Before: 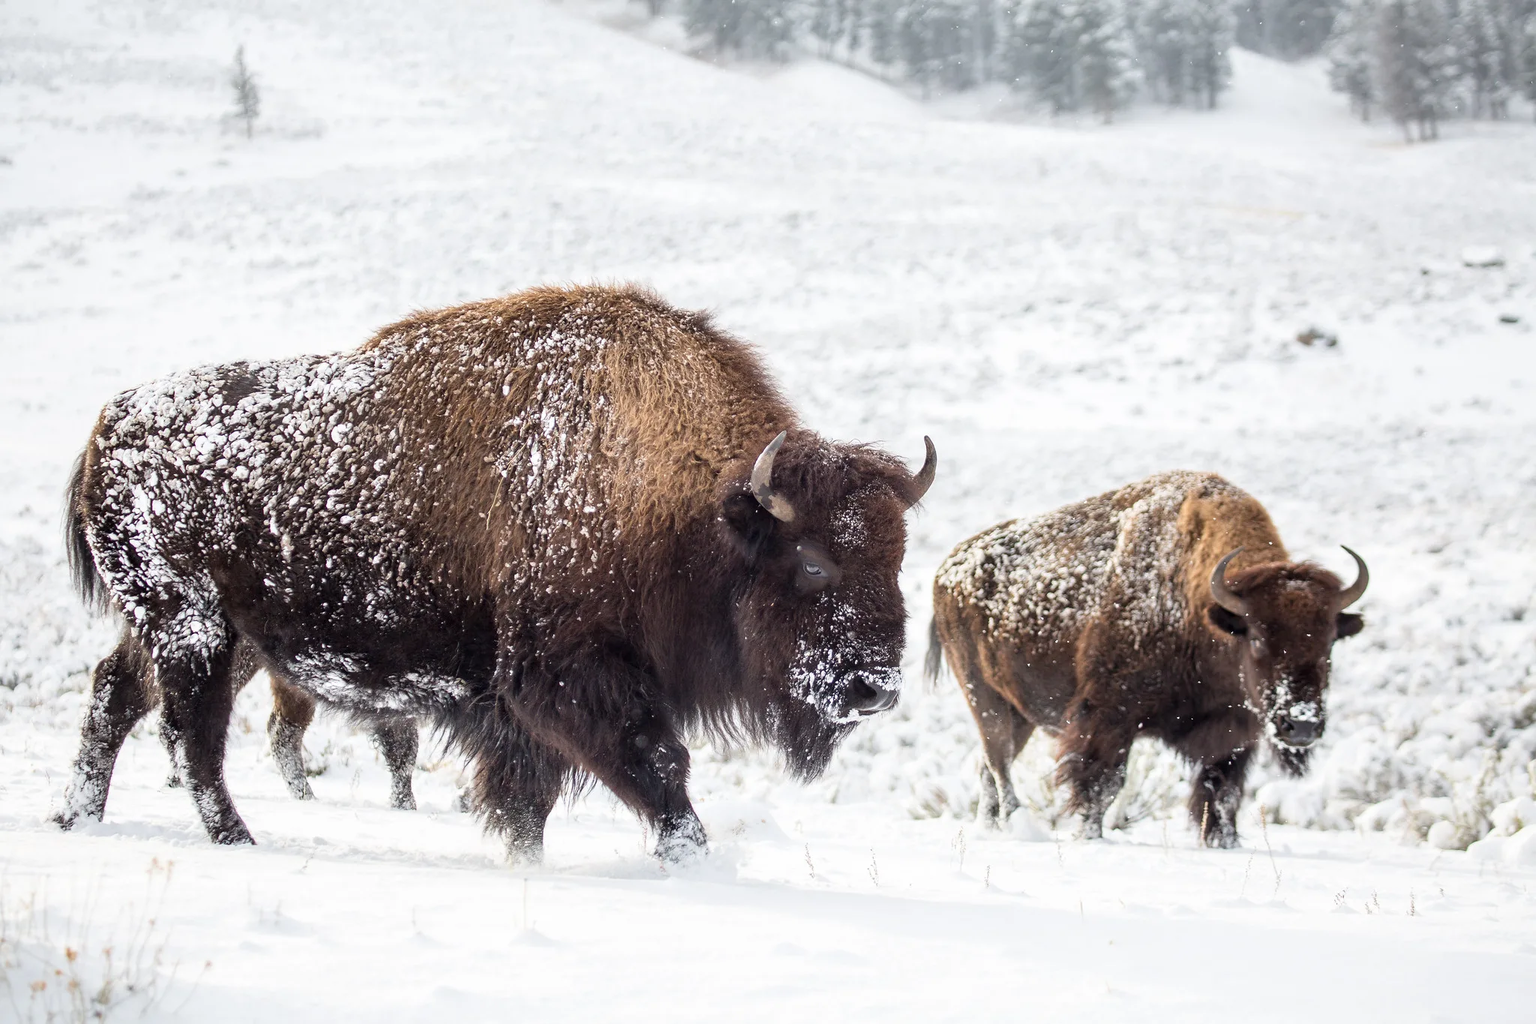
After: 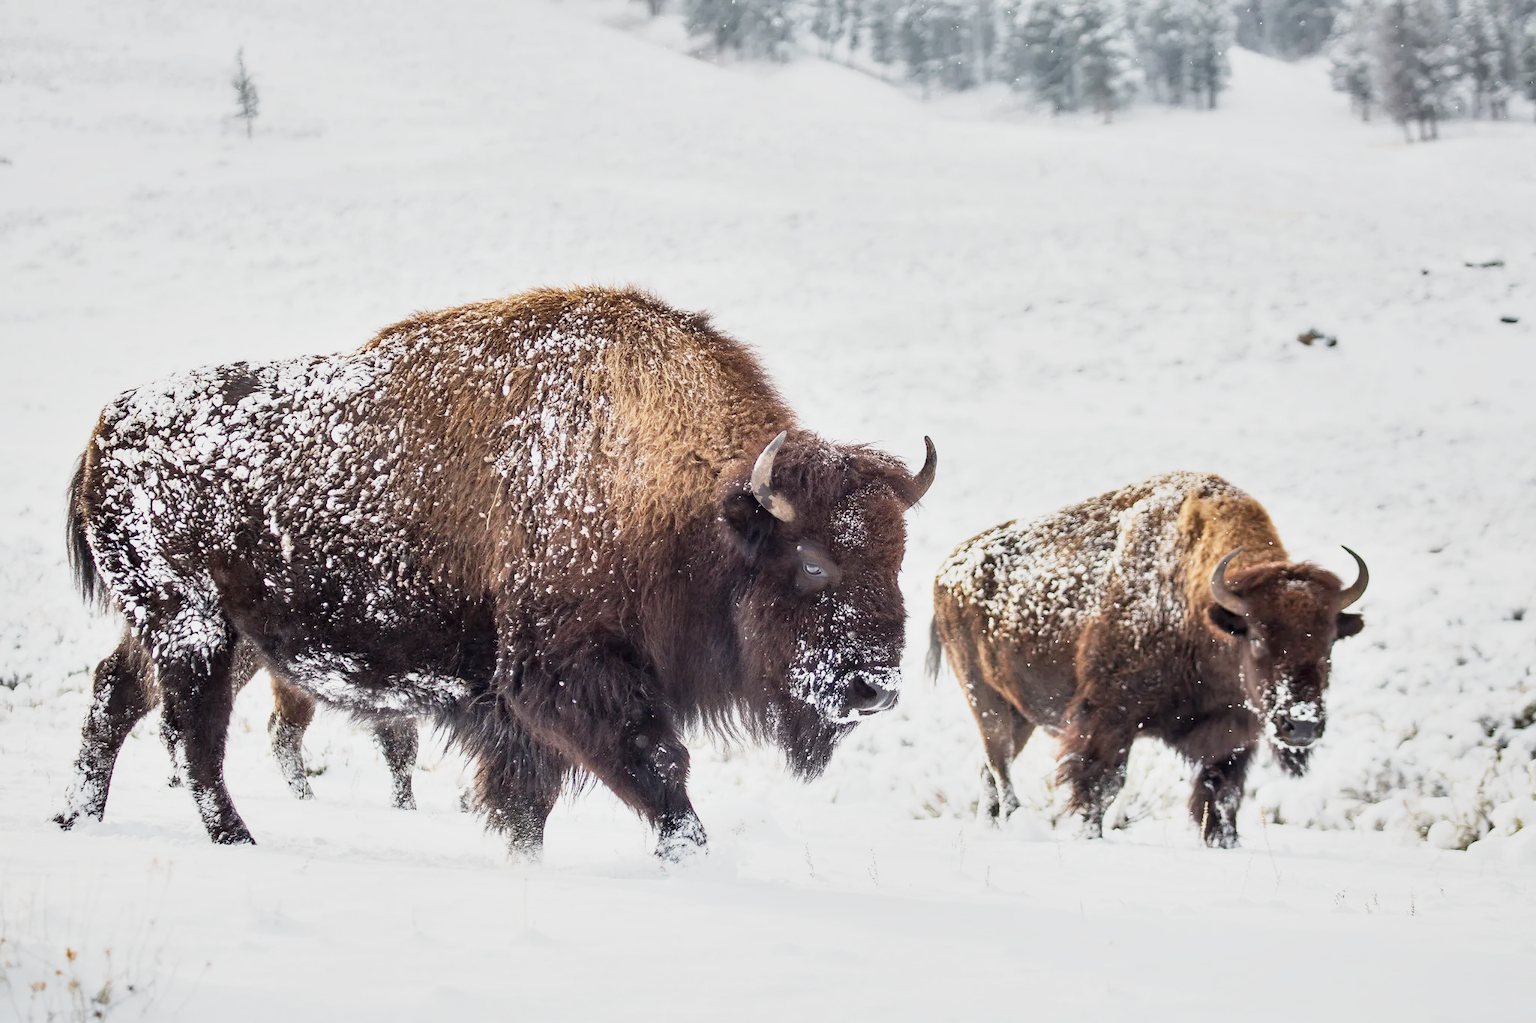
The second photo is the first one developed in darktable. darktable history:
rotate and perspective: crop left 0, crop top 0
shadows and highlights: soften with gaussian
base curve: curves: ch0 [(0, 0) (0.088, 0.125) (0.176, 0.251) (0.354, 0.501) (0.613, 0.749) (1, 0.877)], preserve colors none
